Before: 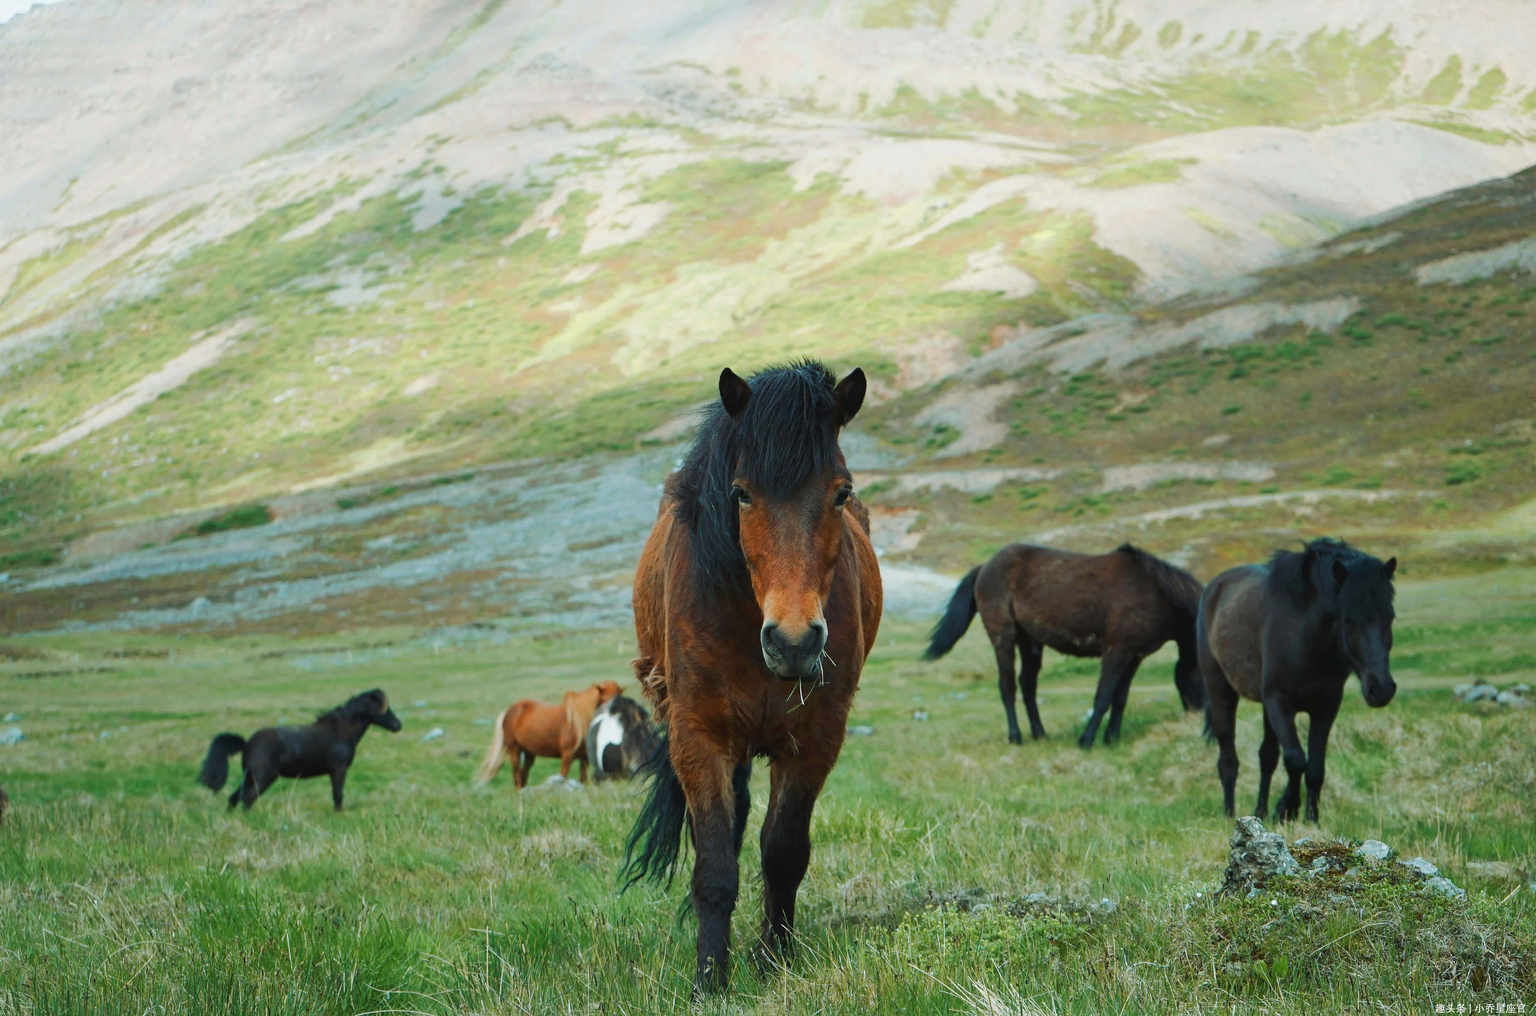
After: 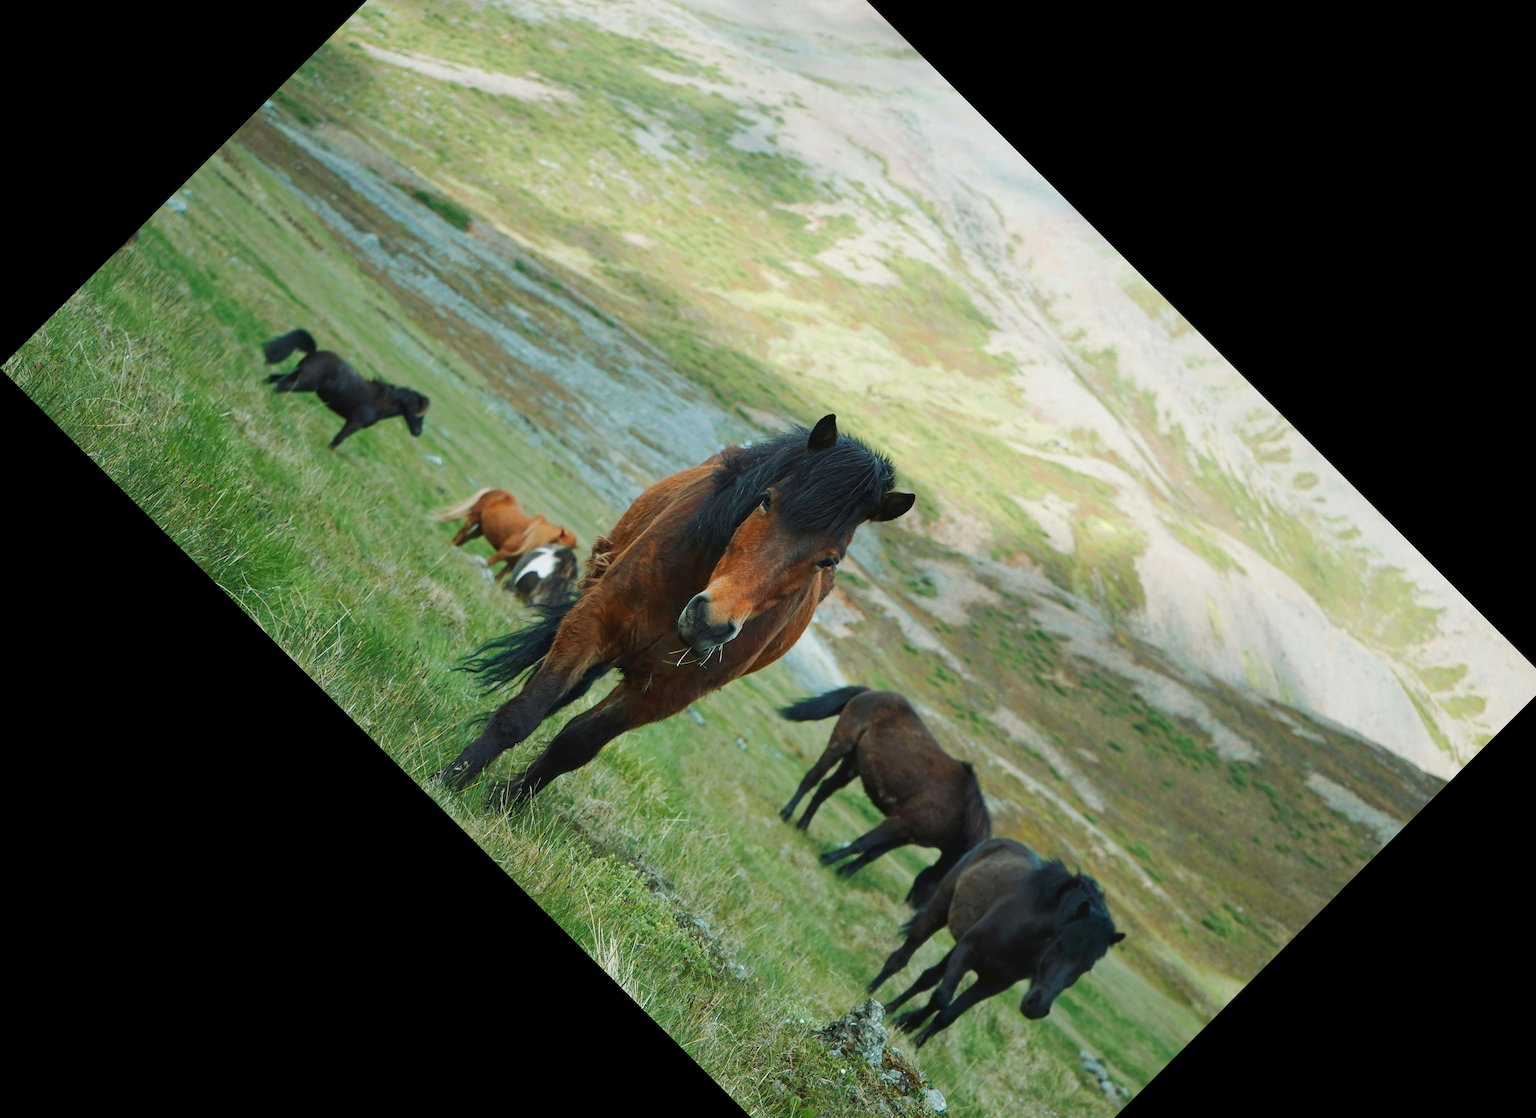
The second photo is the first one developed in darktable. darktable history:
crop and rotate: angle -44.93°, top 16.115%, right 0.808%, bottom 11.647%
